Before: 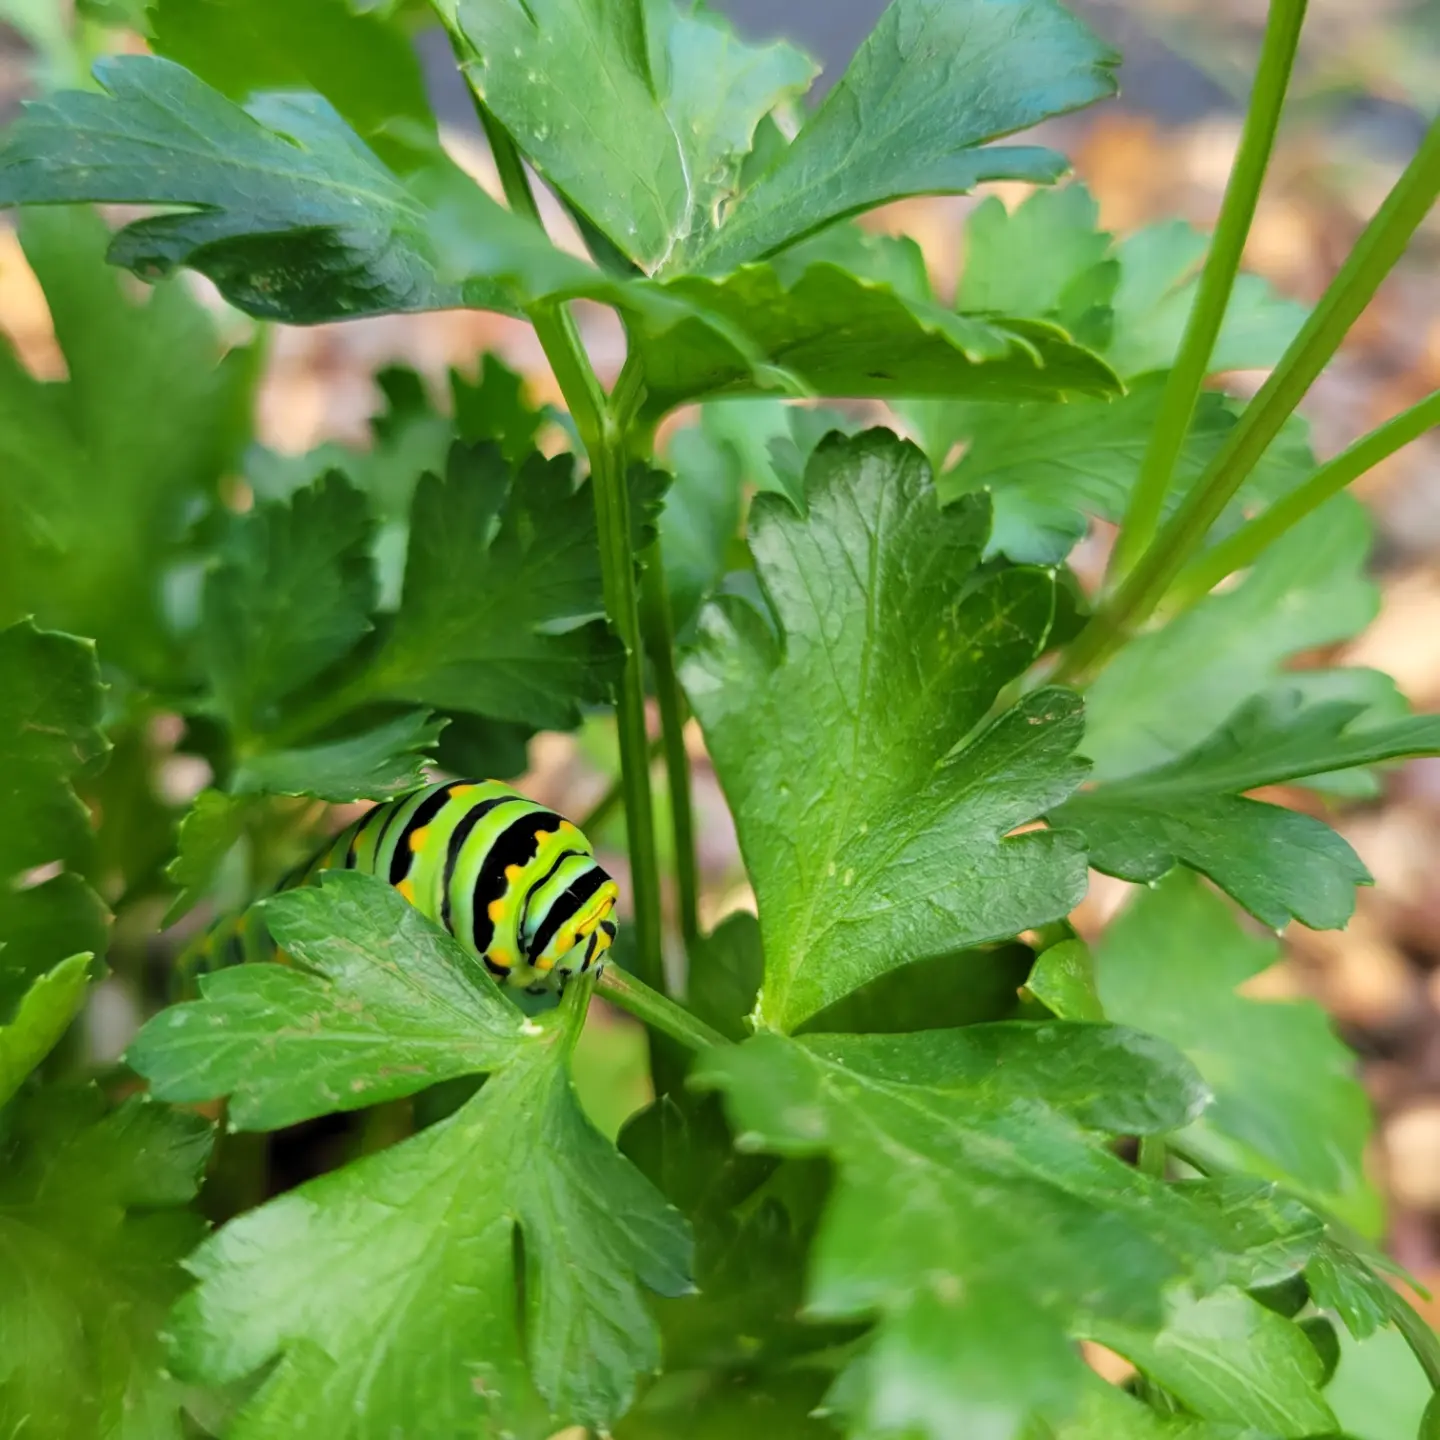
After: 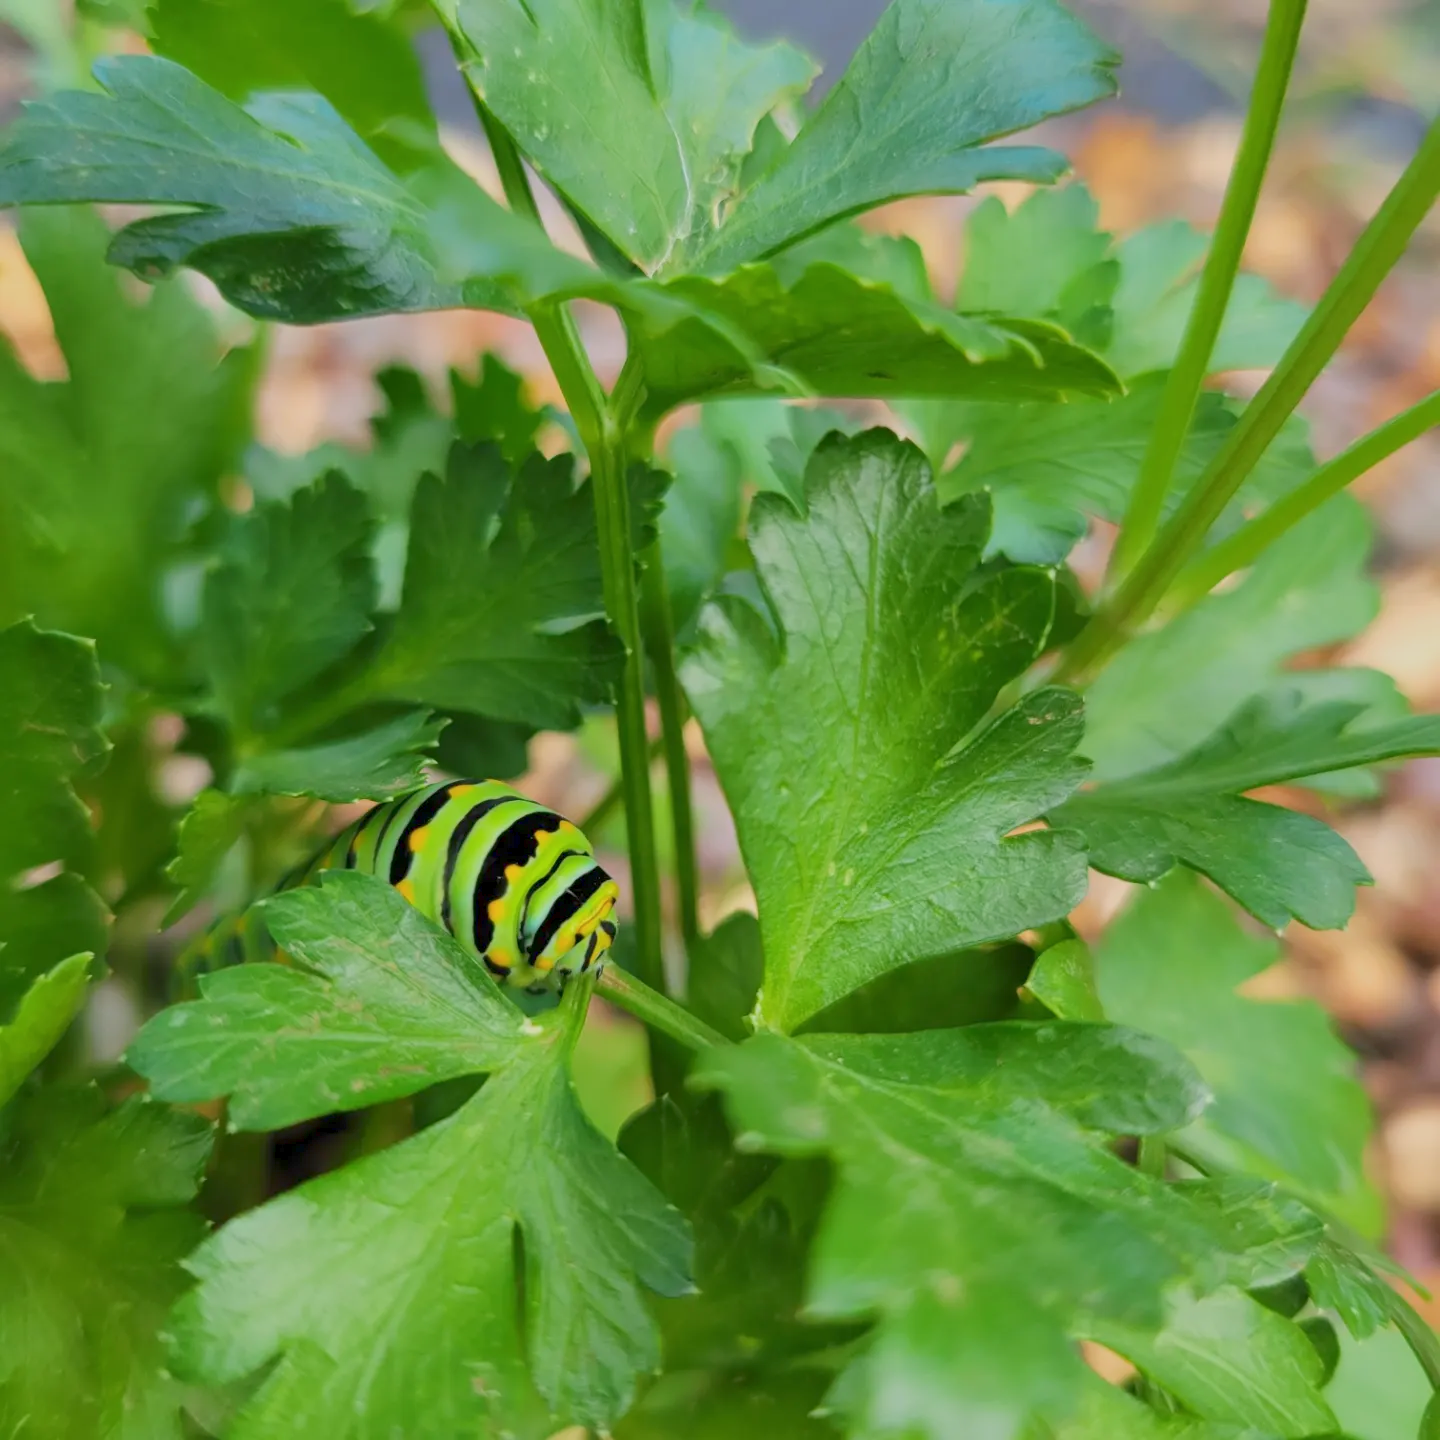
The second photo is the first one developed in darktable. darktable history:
tone equalizer: -8 EV -0.417 EV, -7 EV -0.389 EV, -6 EV -0.333 EV, -5 EV -0.222 EV, -3 EV 0.222 EV, -2 EV 0.333 EV, -1 EV 0.389 EV, +0 EV 0.417 EV, edges refinement/feathering 500, mask exposure compensation -1.57 EV, preserve details no
color balance rgb: contrast -30%
